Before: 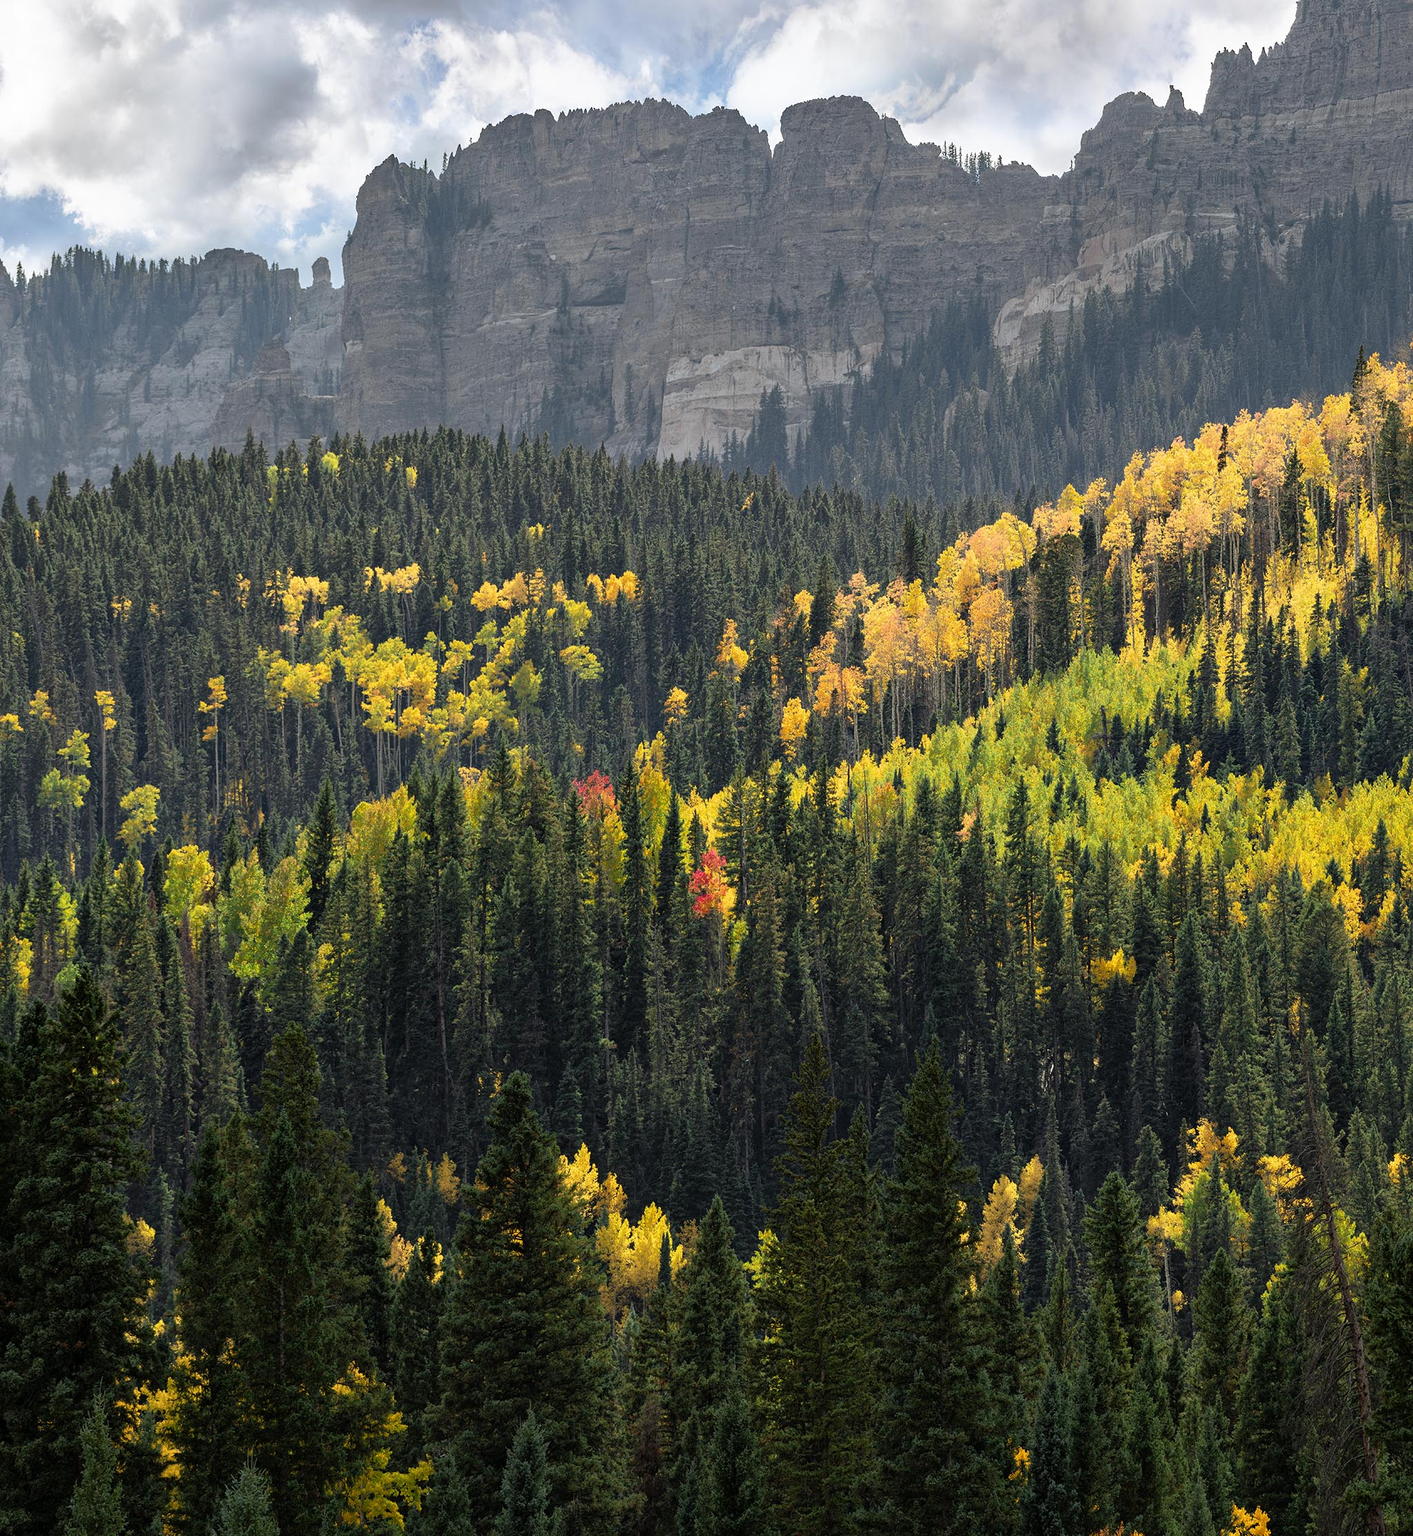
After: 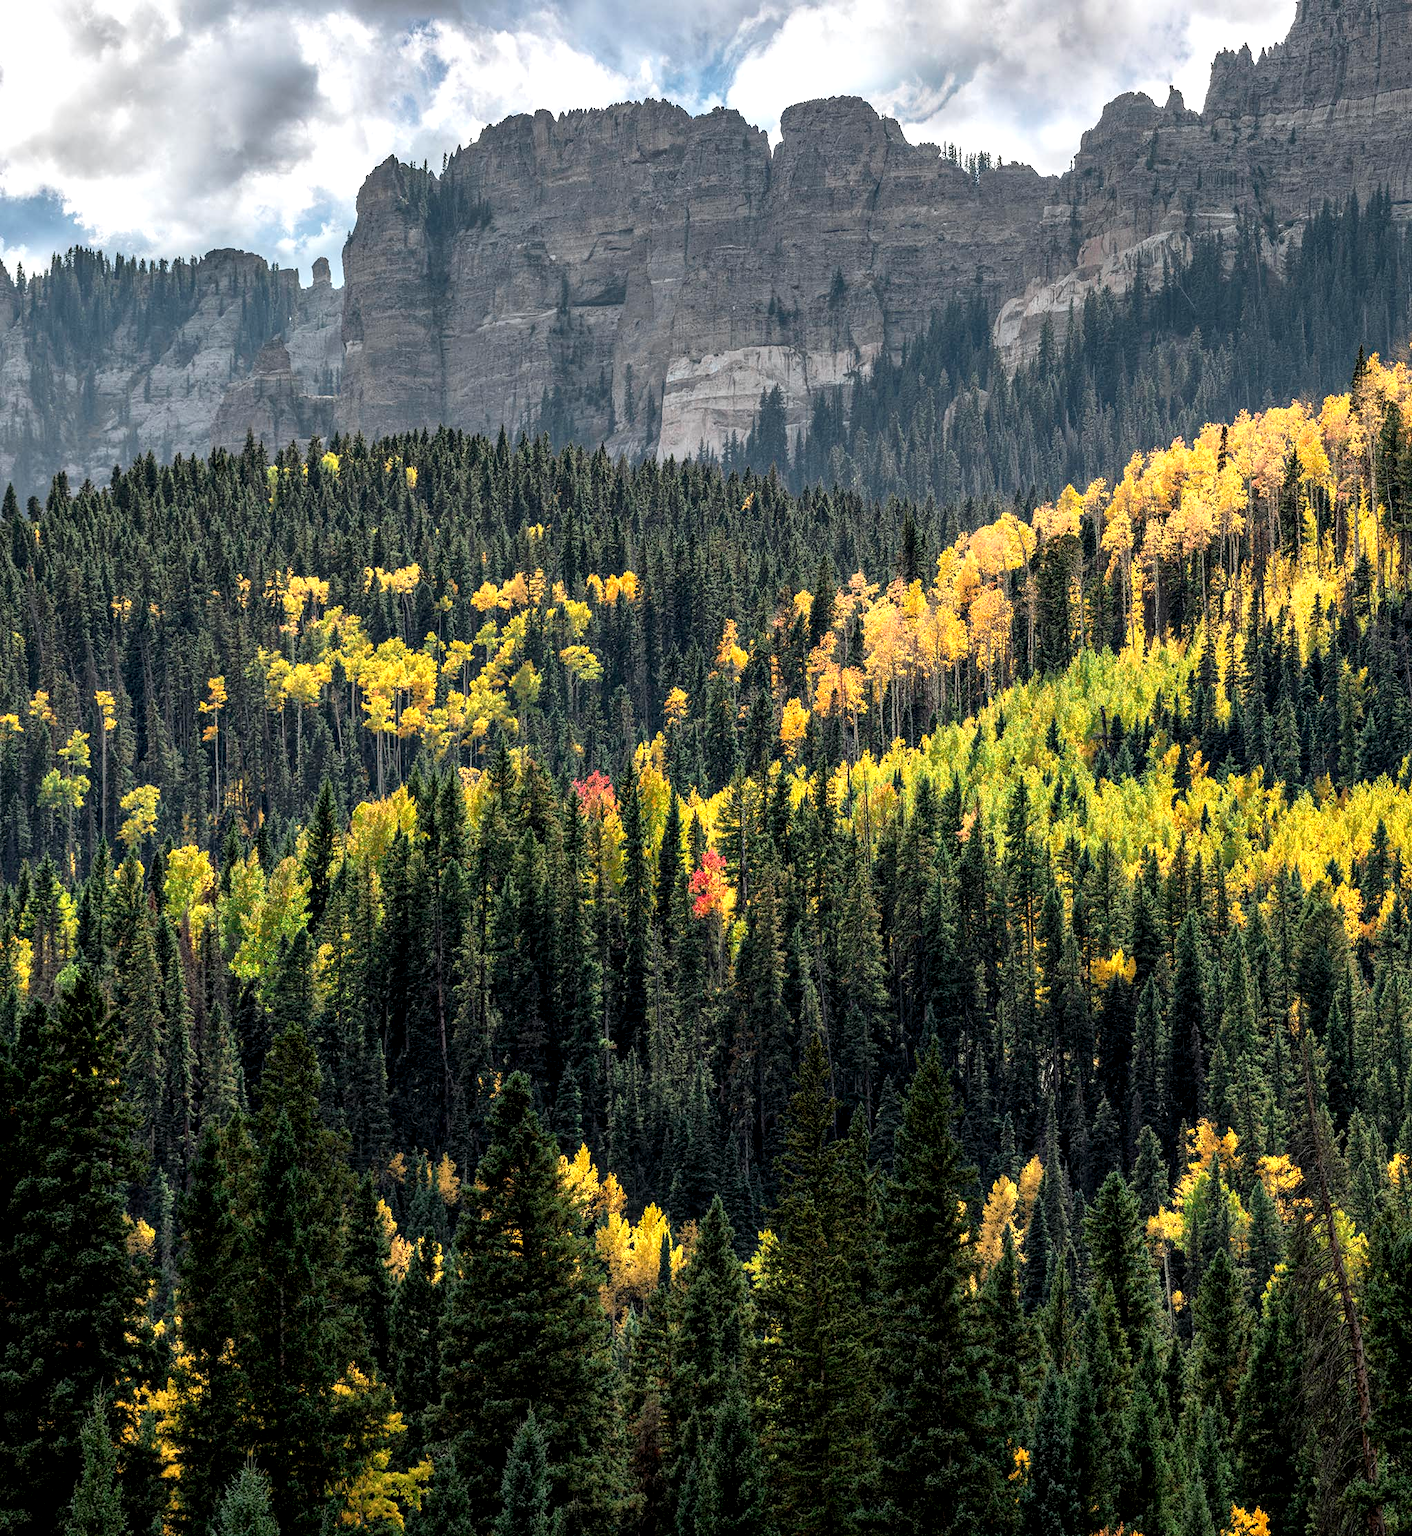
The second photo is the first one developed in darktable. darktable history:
local contrast: highlights 60%, shadows 60%, detail 160%
levels: mode automatic, white 99.93%, levels [0.093, 0.434, 0.988]
